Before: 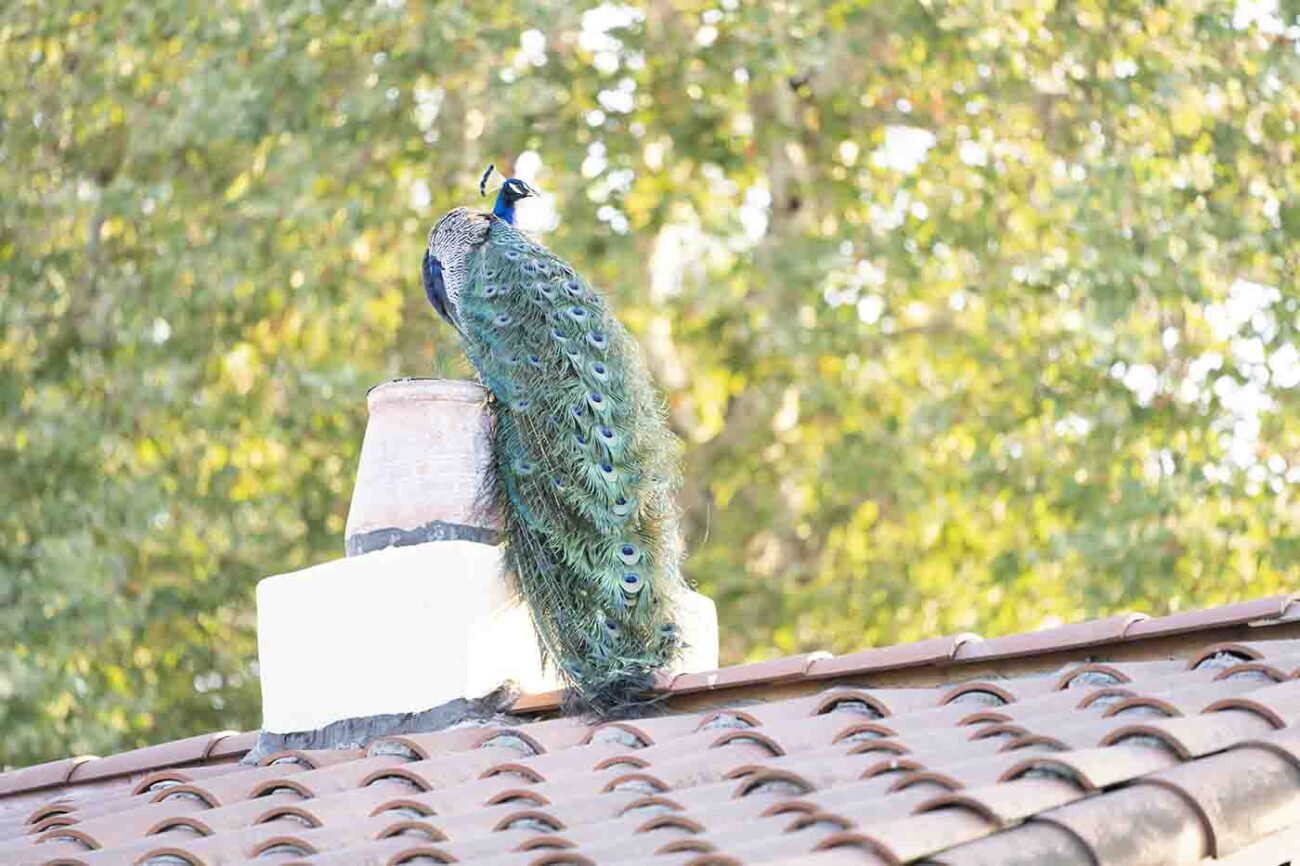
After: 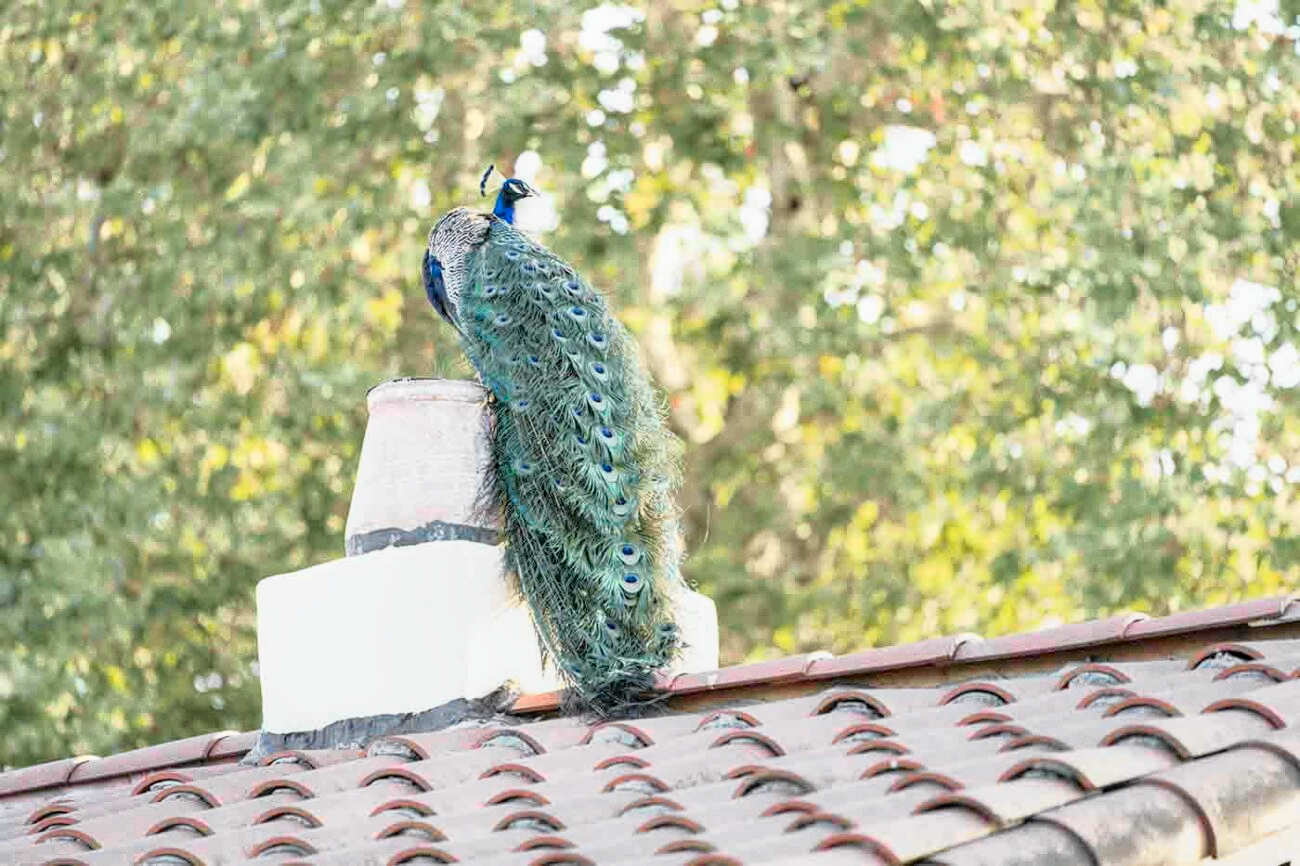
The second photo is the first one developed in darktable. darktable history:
tone curve: curves: ch0 [(0, 0) (0.058, 0.037) (0.214, 0.183) (0.304, 0.288) (0.561, 0.554) (0.687, 0.677) (0.768, 0.768) (0.858, 0.861) (0.987, 0.945)]; ch1 [(0, 0) (0.172, 0.123) (0.312, 0.296) (0.432, 0.448) (0.471, 0.469) (0.502, 0.5) (0.521, 0.505) (0.565, 0.569) (0.663, 0.663) (0.703, 0.721) (0.857, 0.917) (1, 1)]; ch2 [(0, 0) (0.411, 0.424) (0.485, 0.497) (0.502, 0.5) (0.517, 0.511) (0.556, 0.562) (0.626, 0.594) (0.709, 0.661) (1, 1)], color space Lab, independent channels, preserve colors none
local contrast: on, module defaults
